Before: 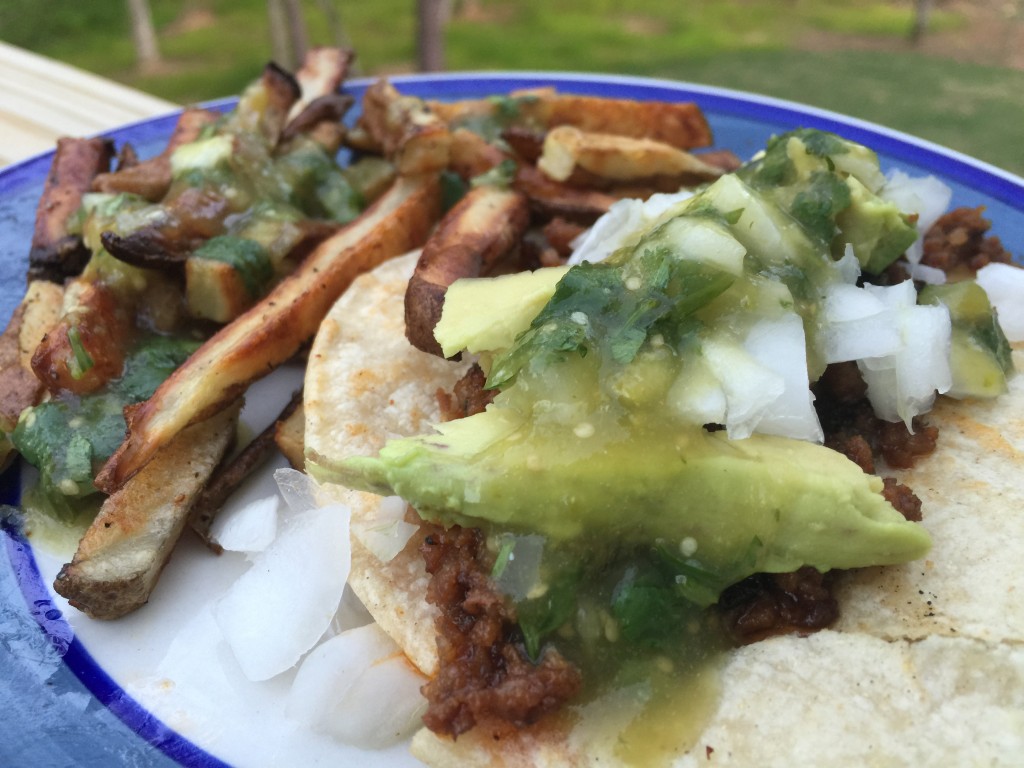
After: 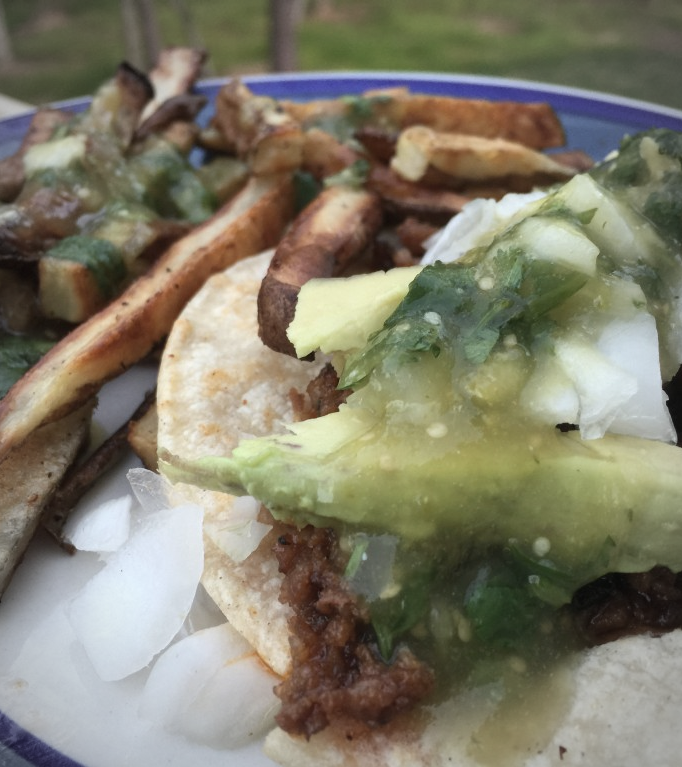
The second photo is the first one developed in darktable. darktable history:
crop and rotate: left 14.385%, right 18.948%
vignetting: automatic ratio true
contrast brightness saturation: contrast 0.06, brightness -0.01, saturation -0.23
